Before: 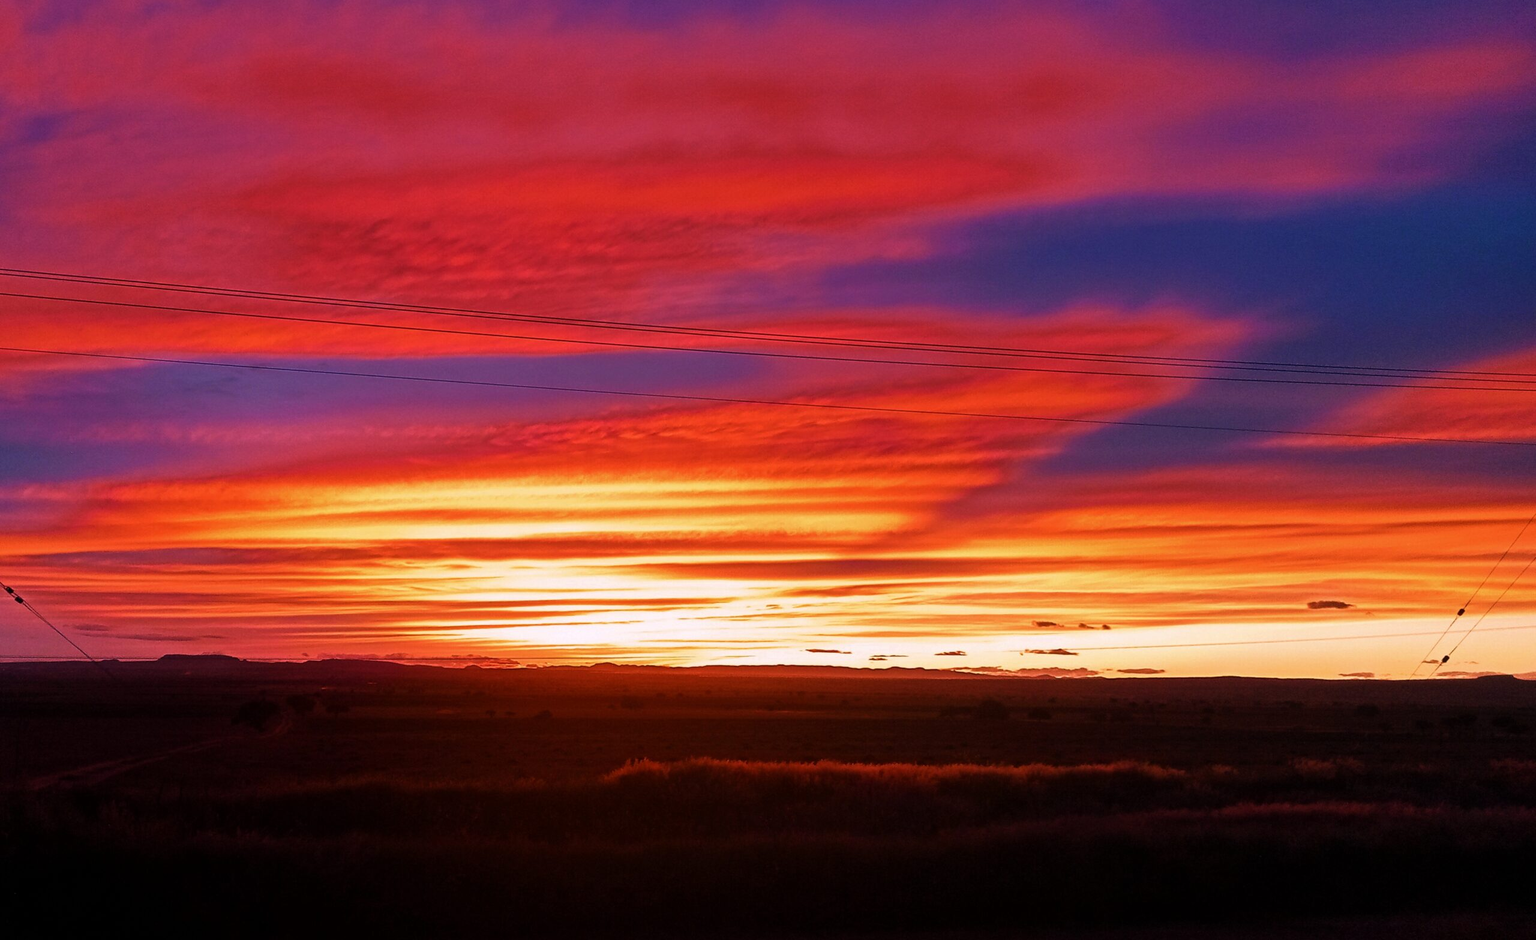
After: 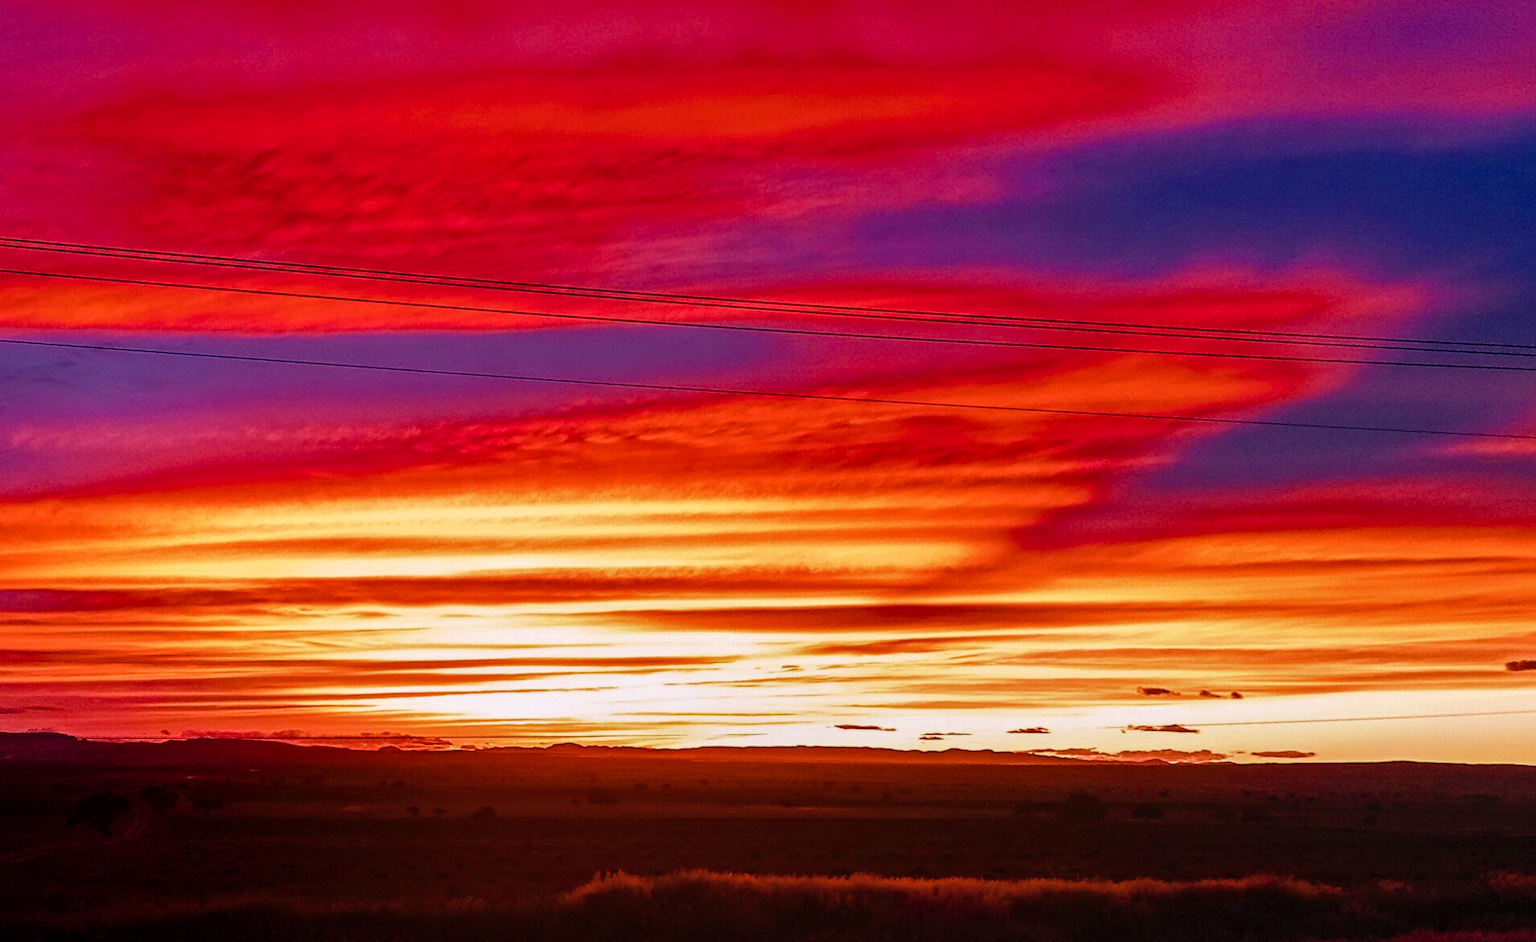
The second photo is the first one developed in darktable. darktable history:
local contrast: on, module defaults
crop and rotate: left 11.86%, top 11.426%, right 13.349%, bottom 13.645%
color balance rgb: perceptual saturation grading › global saturation 20%, perceptual saturation grading › highlights -25.766%, perceptual saturation grading › shadows 25.556%, global vibrance 2.774%
